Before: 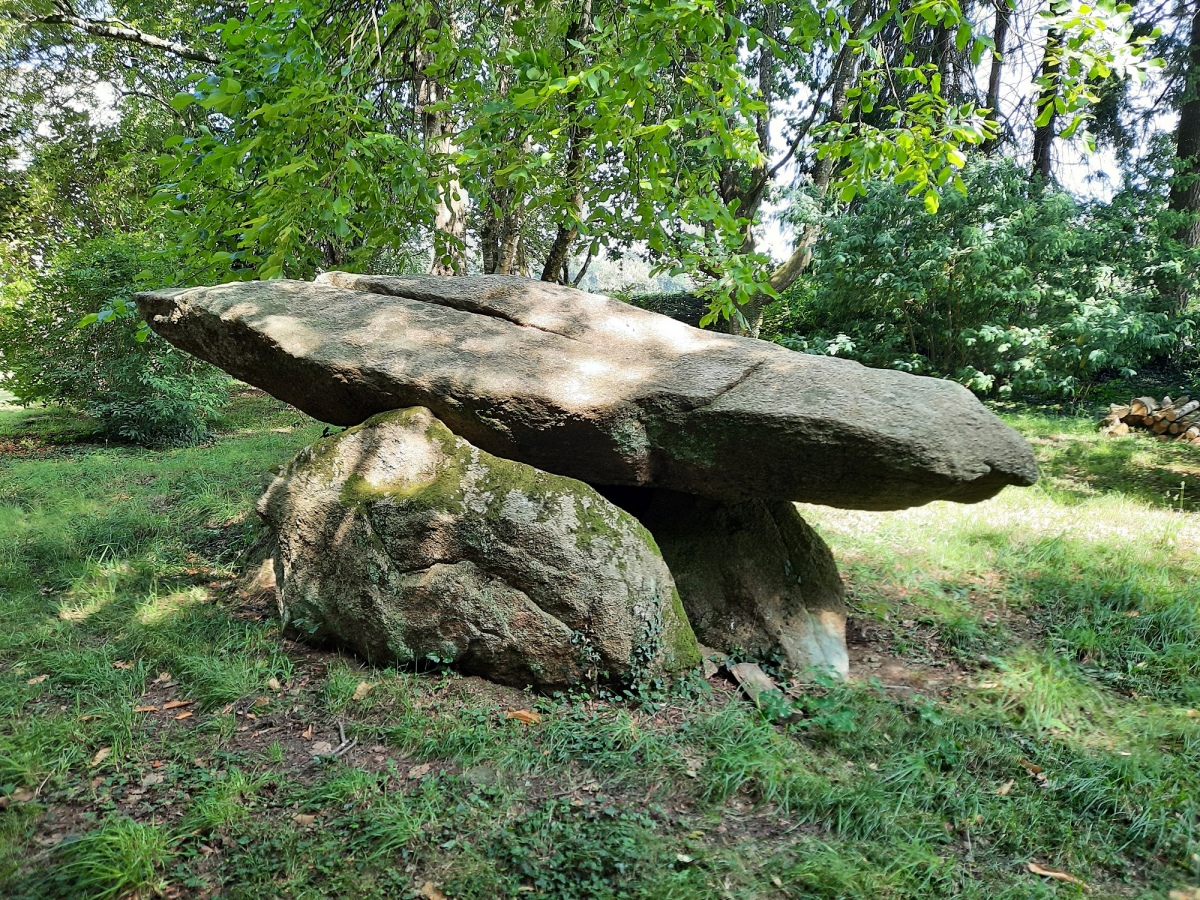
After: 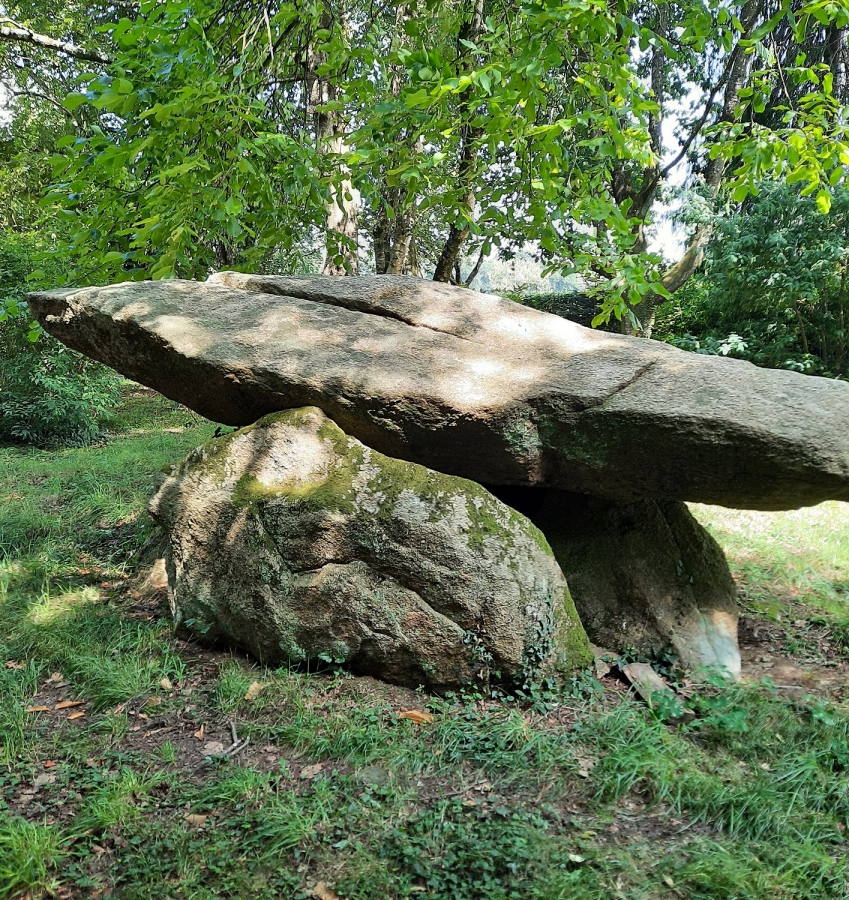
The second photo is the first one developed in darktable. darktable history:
crop and rotate: left 9.061%, right 20.142%
local contrast: mode bilateral grid, contrast 20, coarseness 50, detail 102%, midtone range 0.2
